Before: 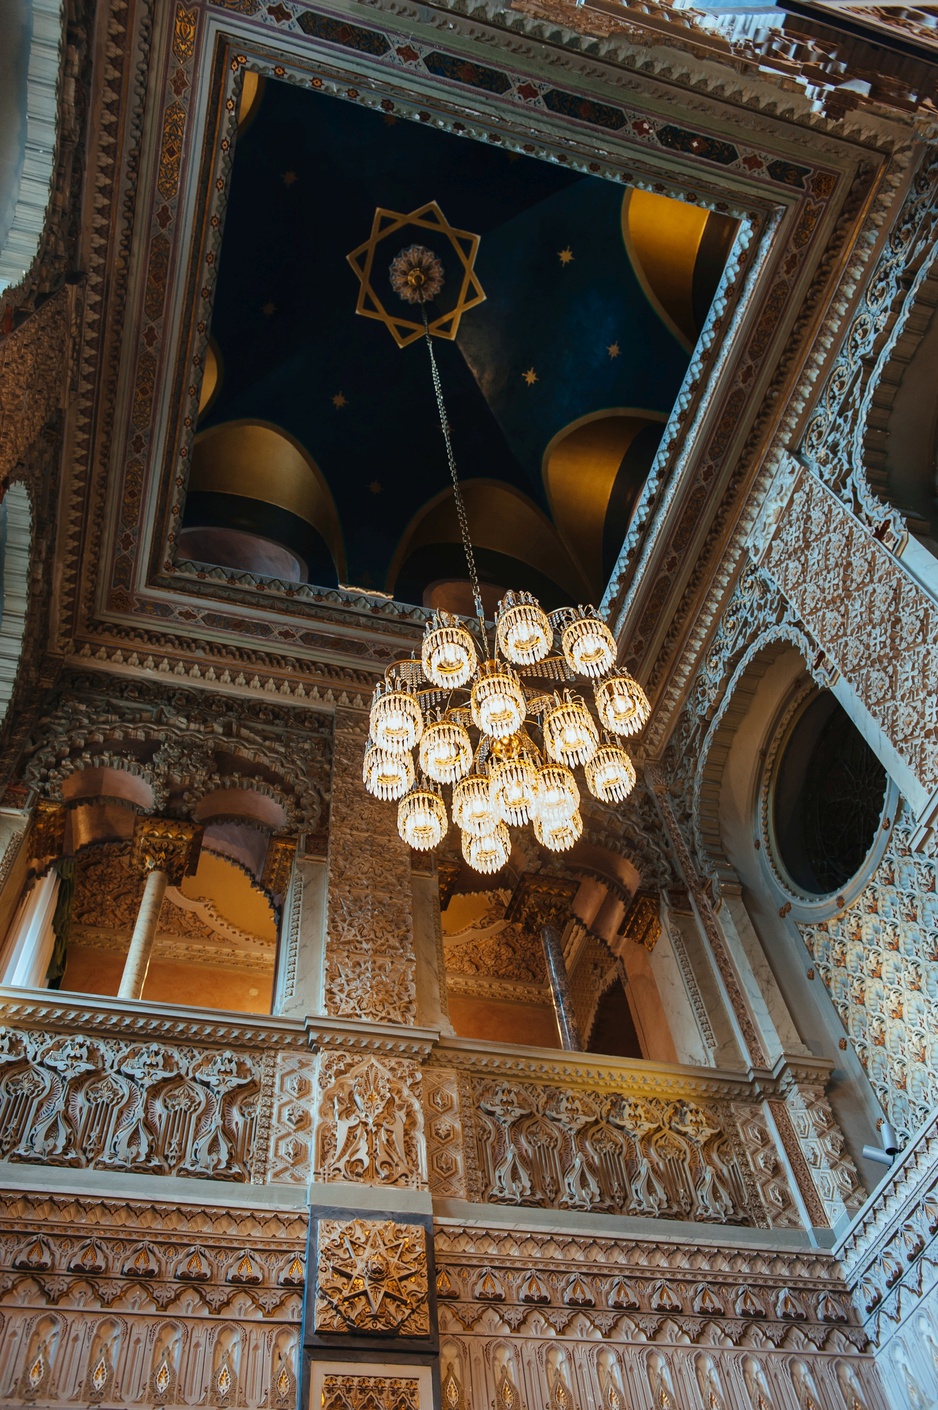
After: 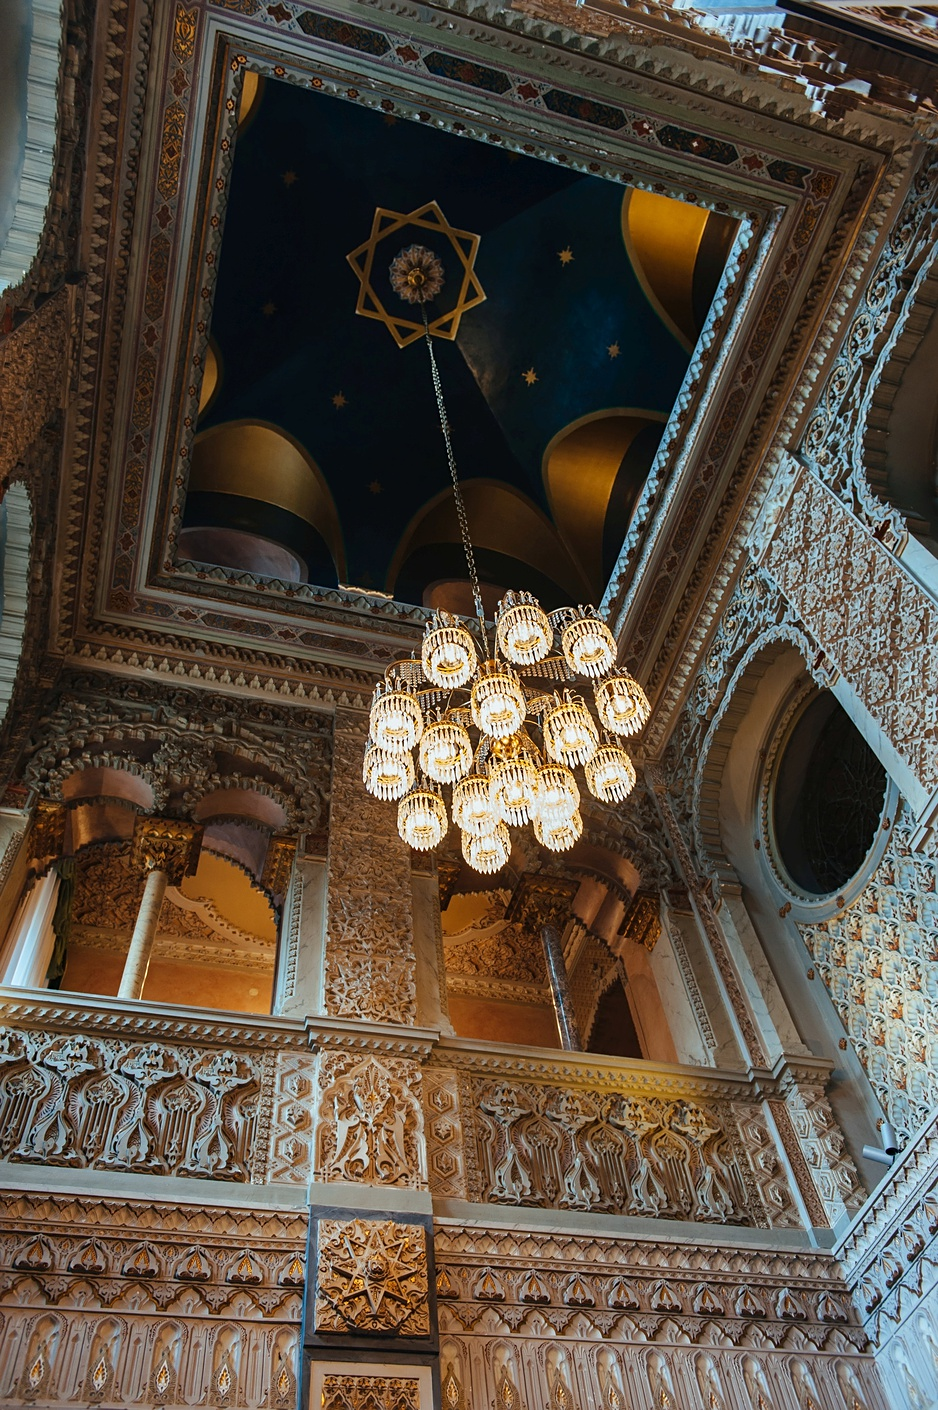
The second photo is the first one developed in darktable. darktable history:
sharpen: amount 0.215
